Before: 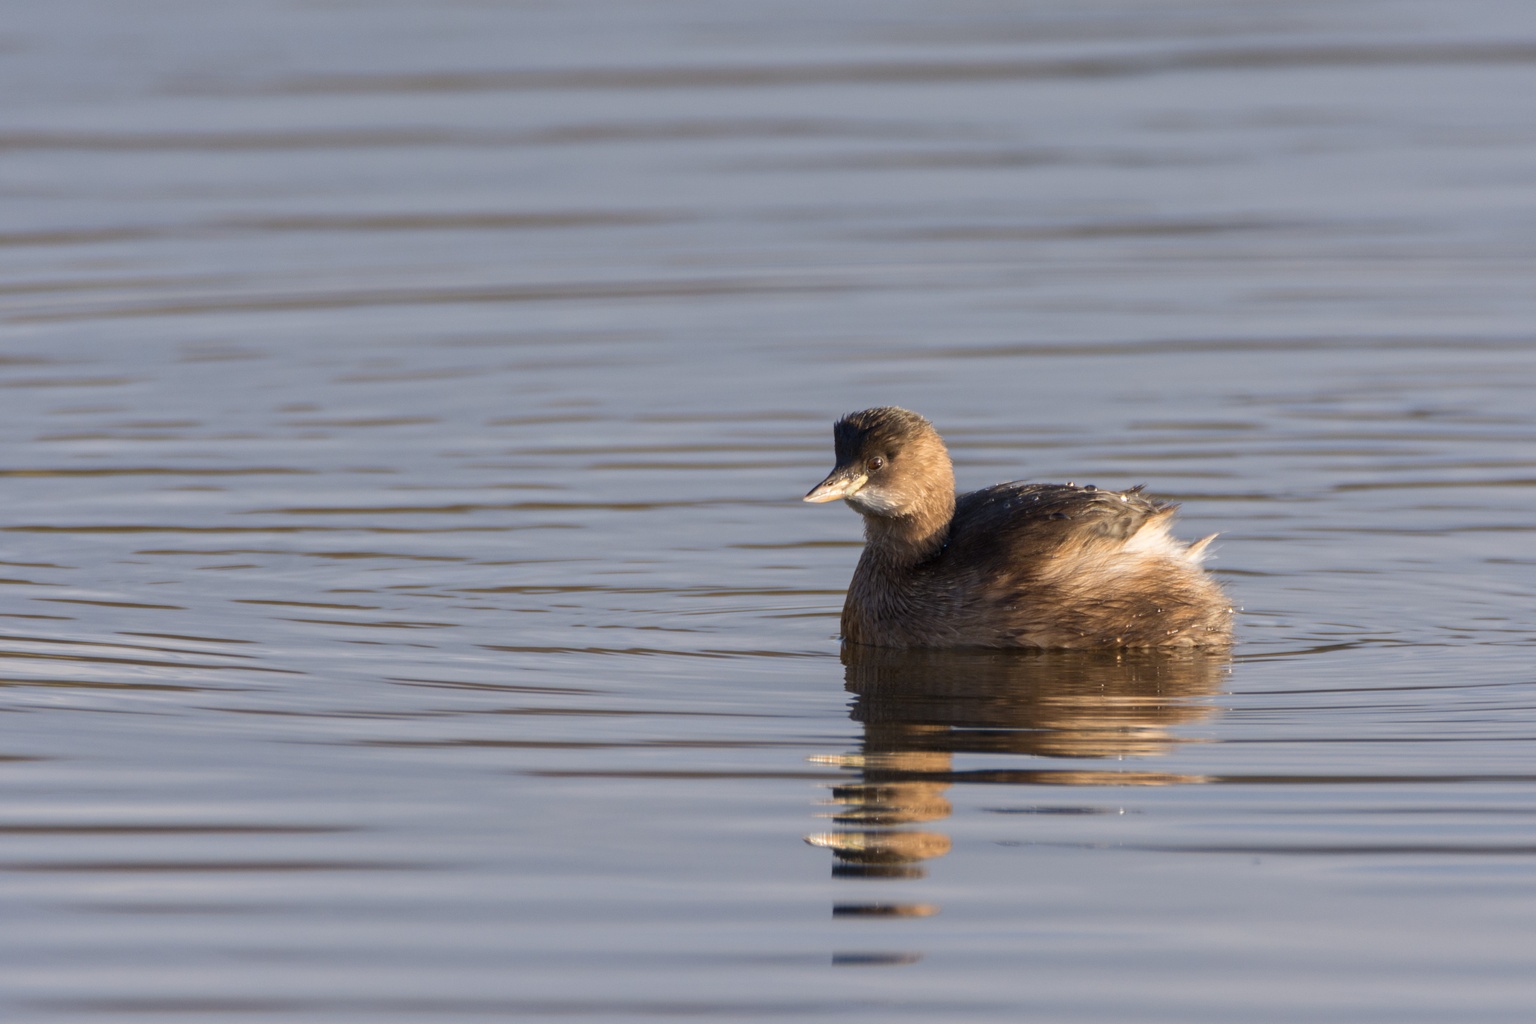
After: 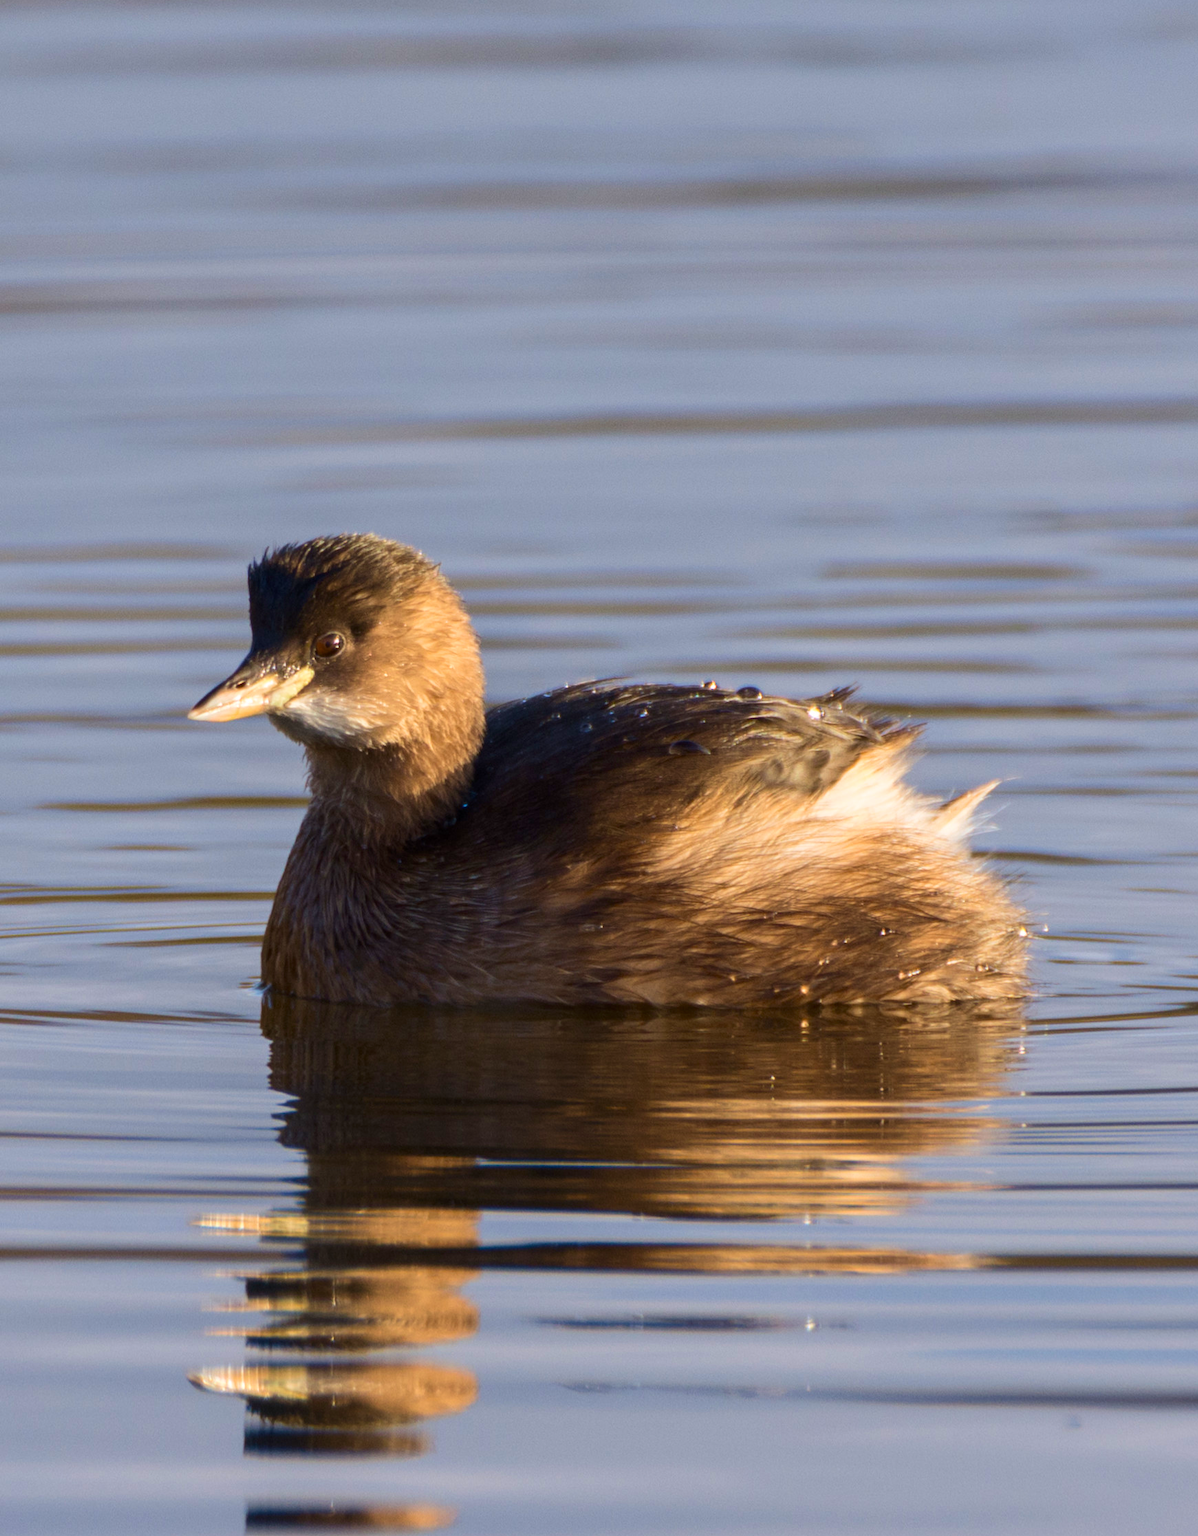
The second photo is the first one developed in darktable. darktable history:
velvia: on, module defaults
crop: left 46.049%, top 13.062%, right 13.993%, bottom 10.125%
contrast brightness saturation: contrast 0.157, saturation 0.317
